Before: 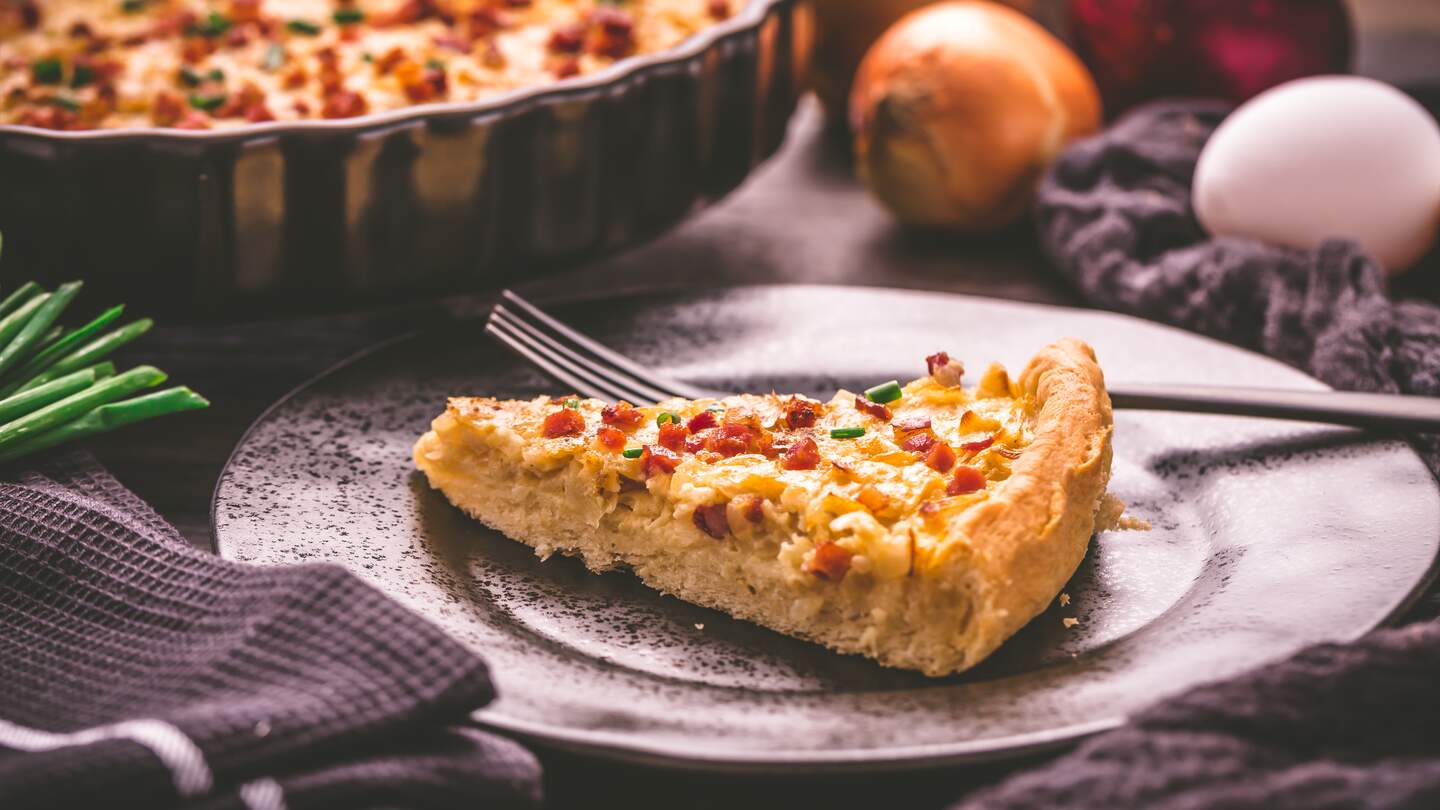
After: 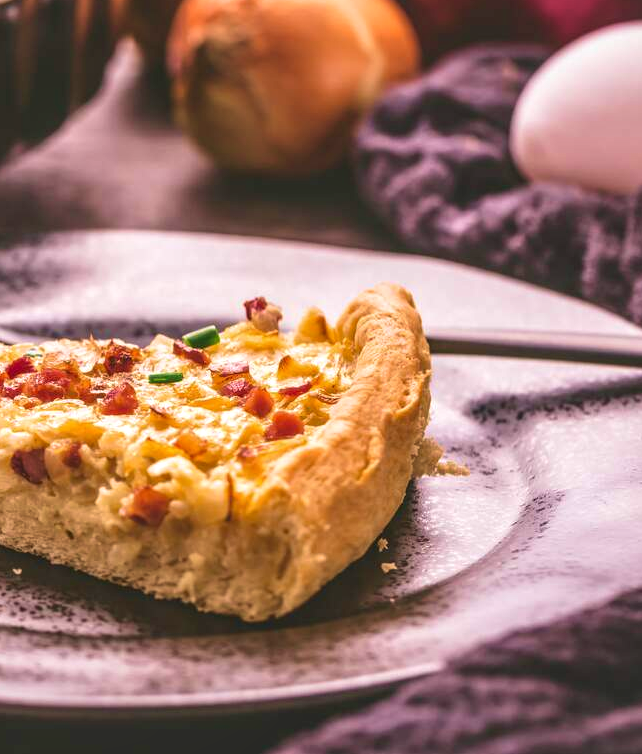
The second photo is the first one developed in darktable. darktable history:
crop: left 47.372%, top 6.863%, right 8.033%
velvia: strength 44.92%
local contrast: on, module defaults
